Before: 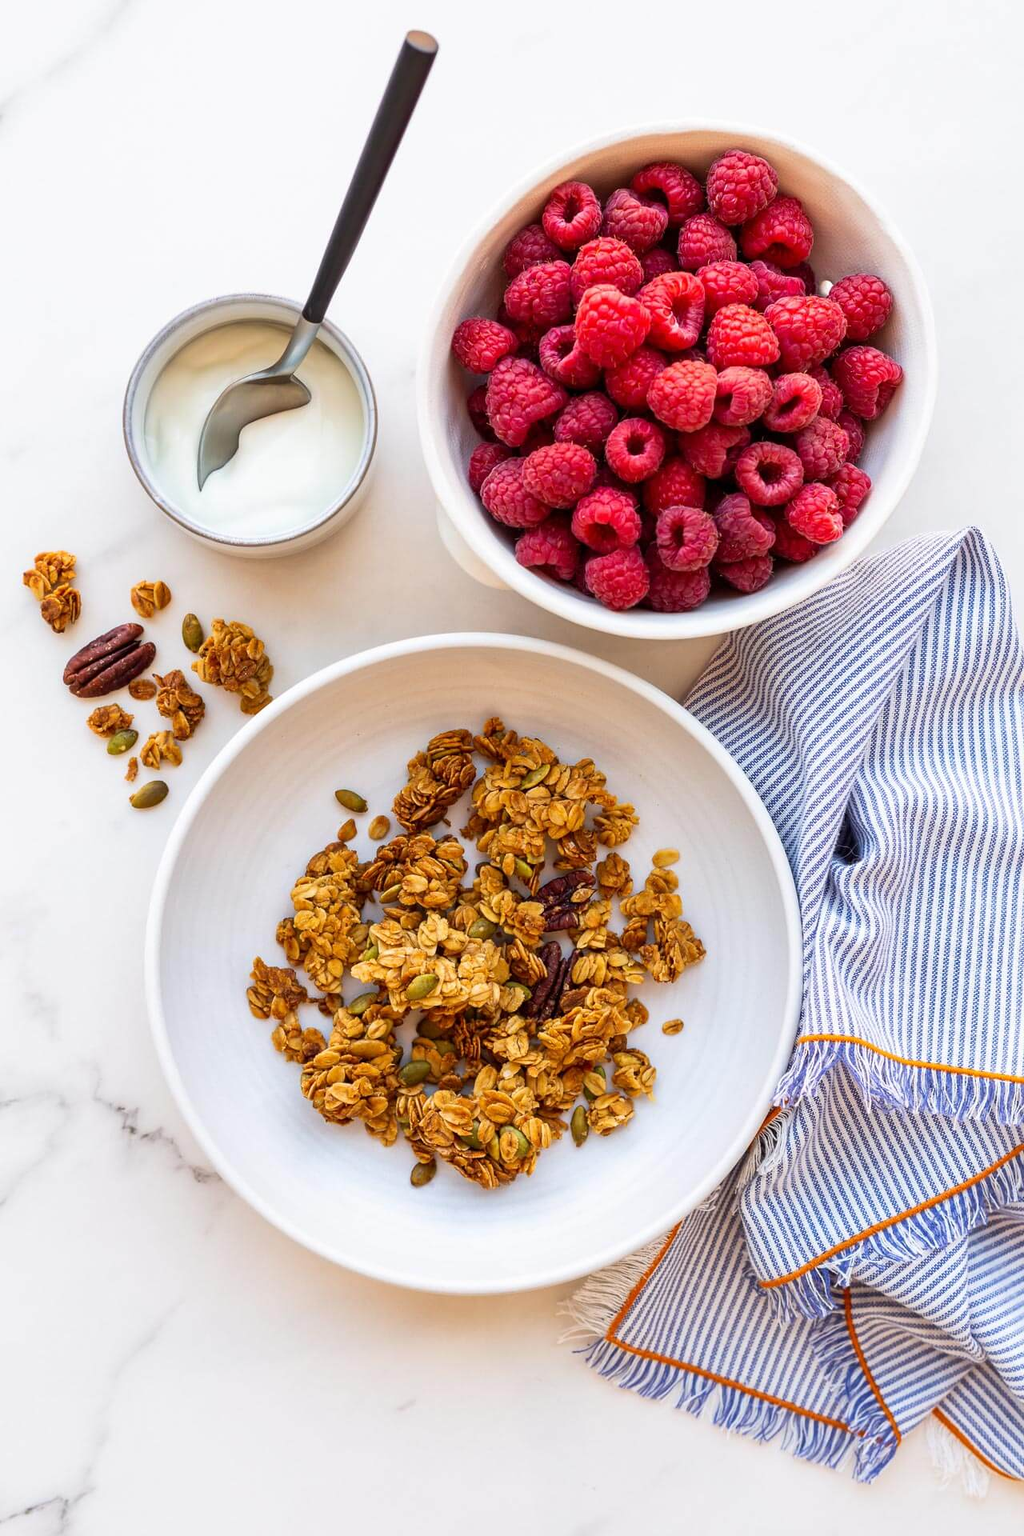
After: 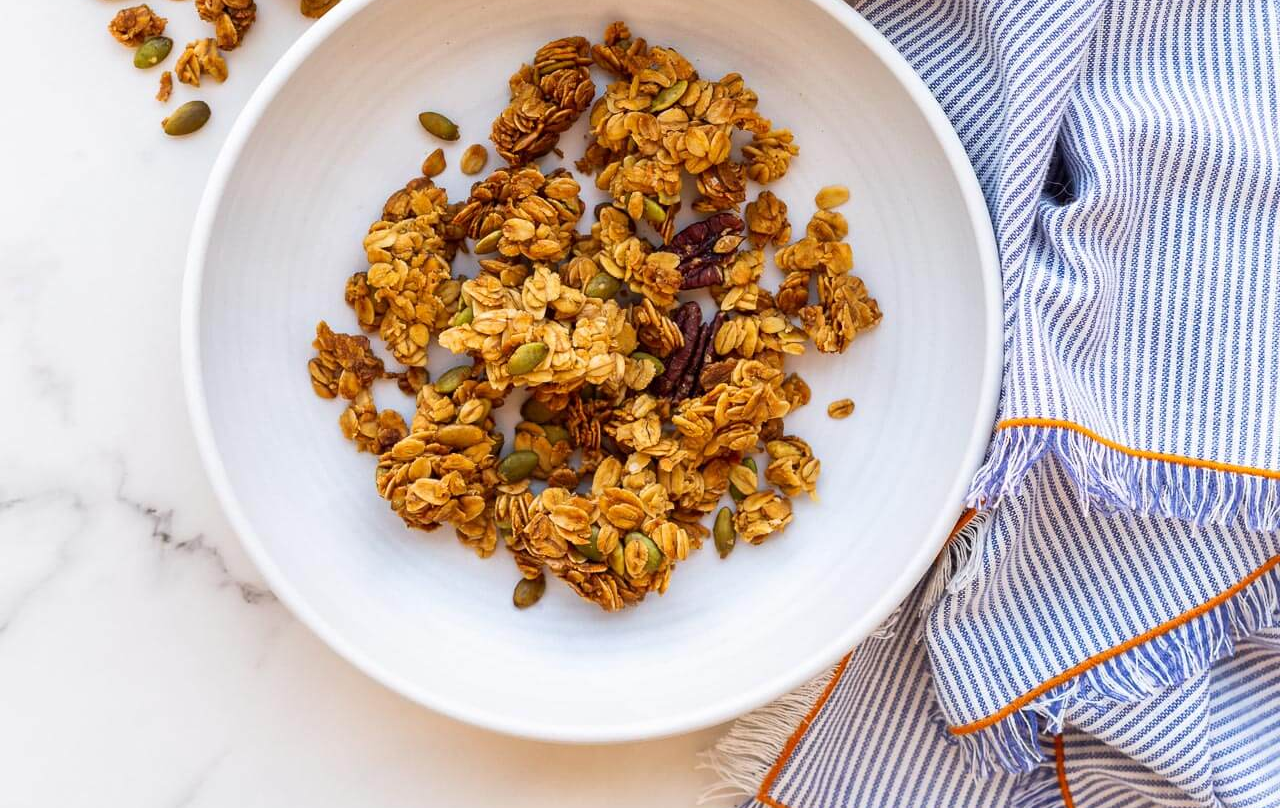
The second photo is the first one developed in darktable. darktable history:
crop: top 45.584%, bottom 12.285%
